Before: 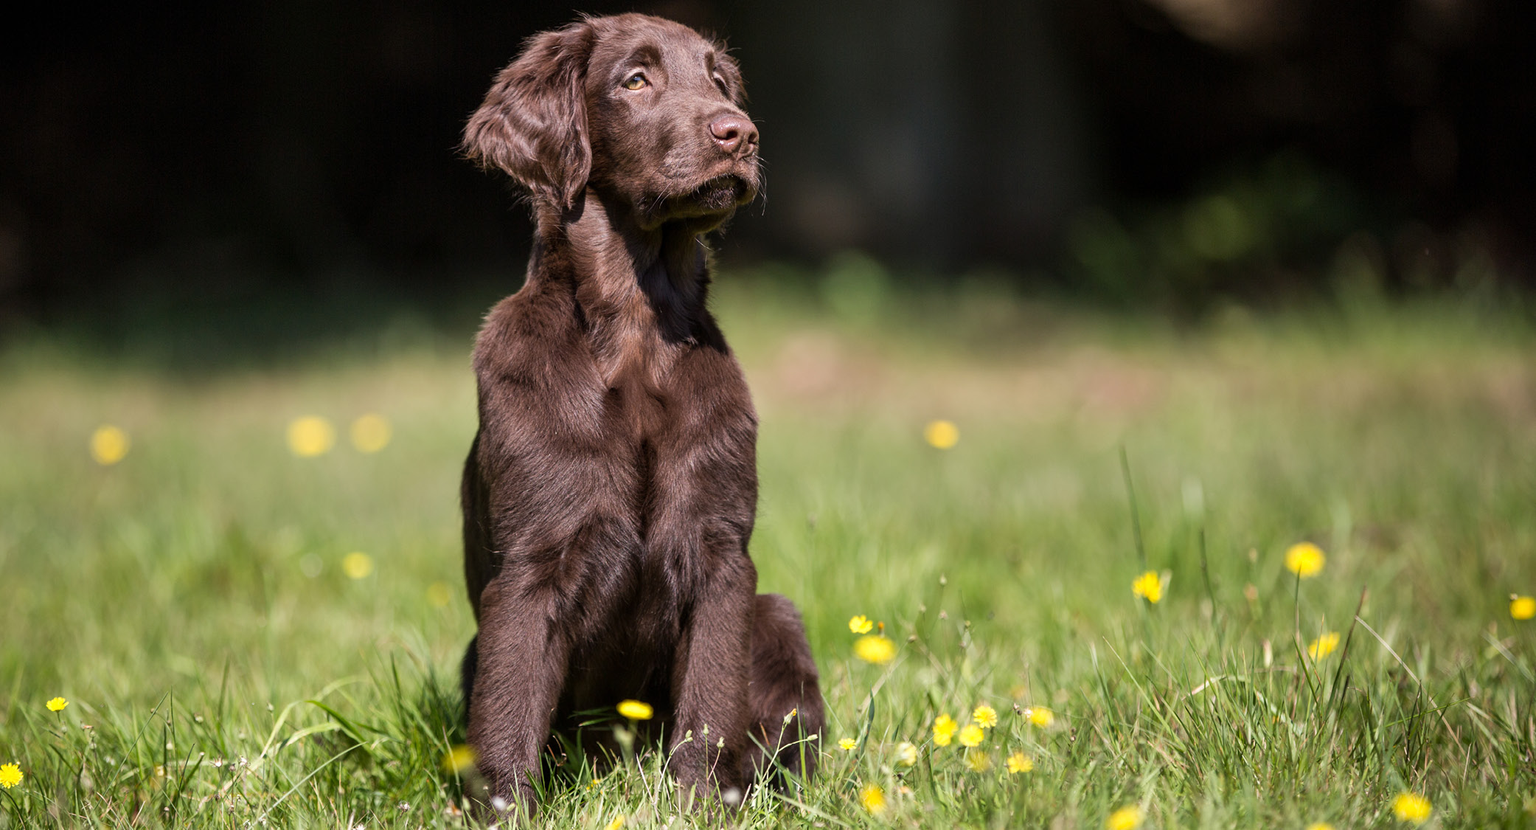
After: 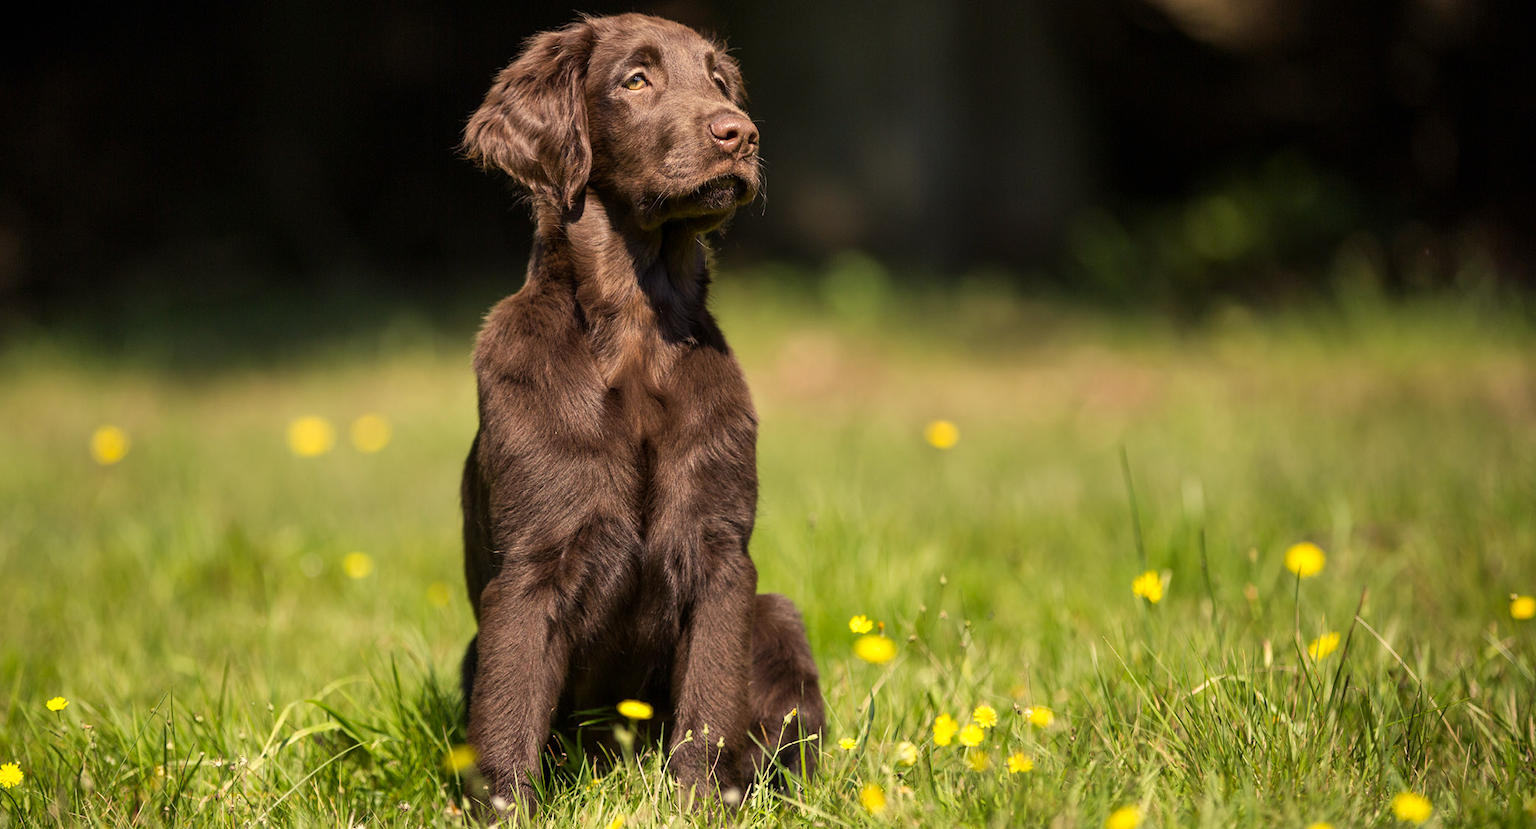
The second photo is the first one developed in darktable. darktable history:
color correction: highlights a* 2.38, highlights b* 22.54
